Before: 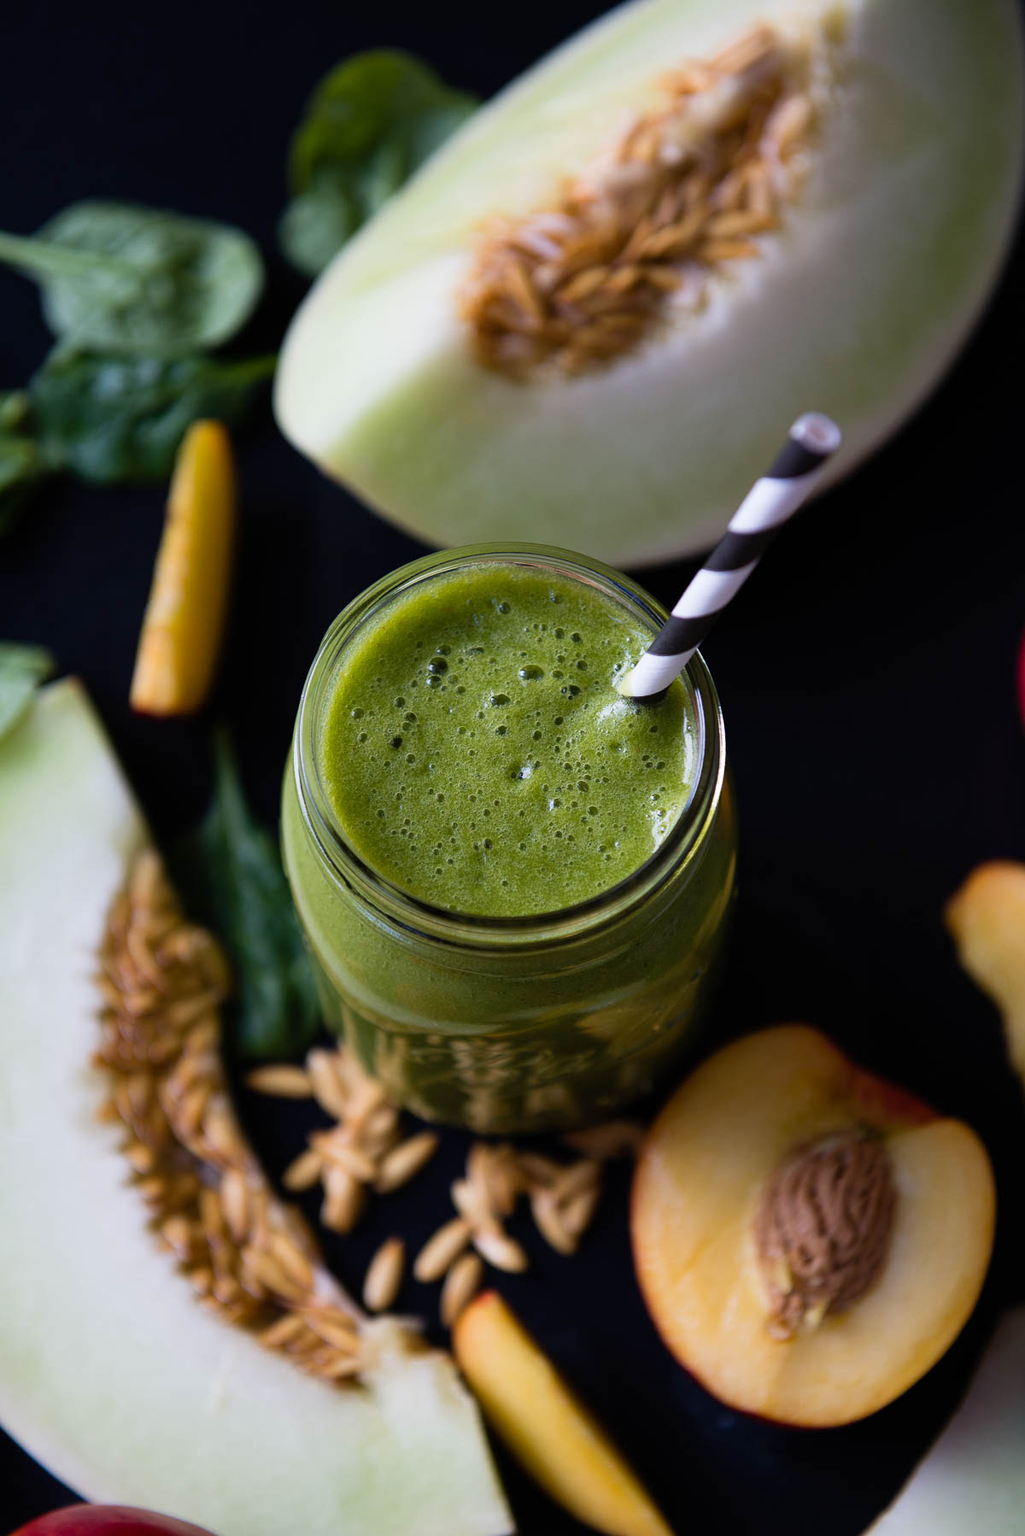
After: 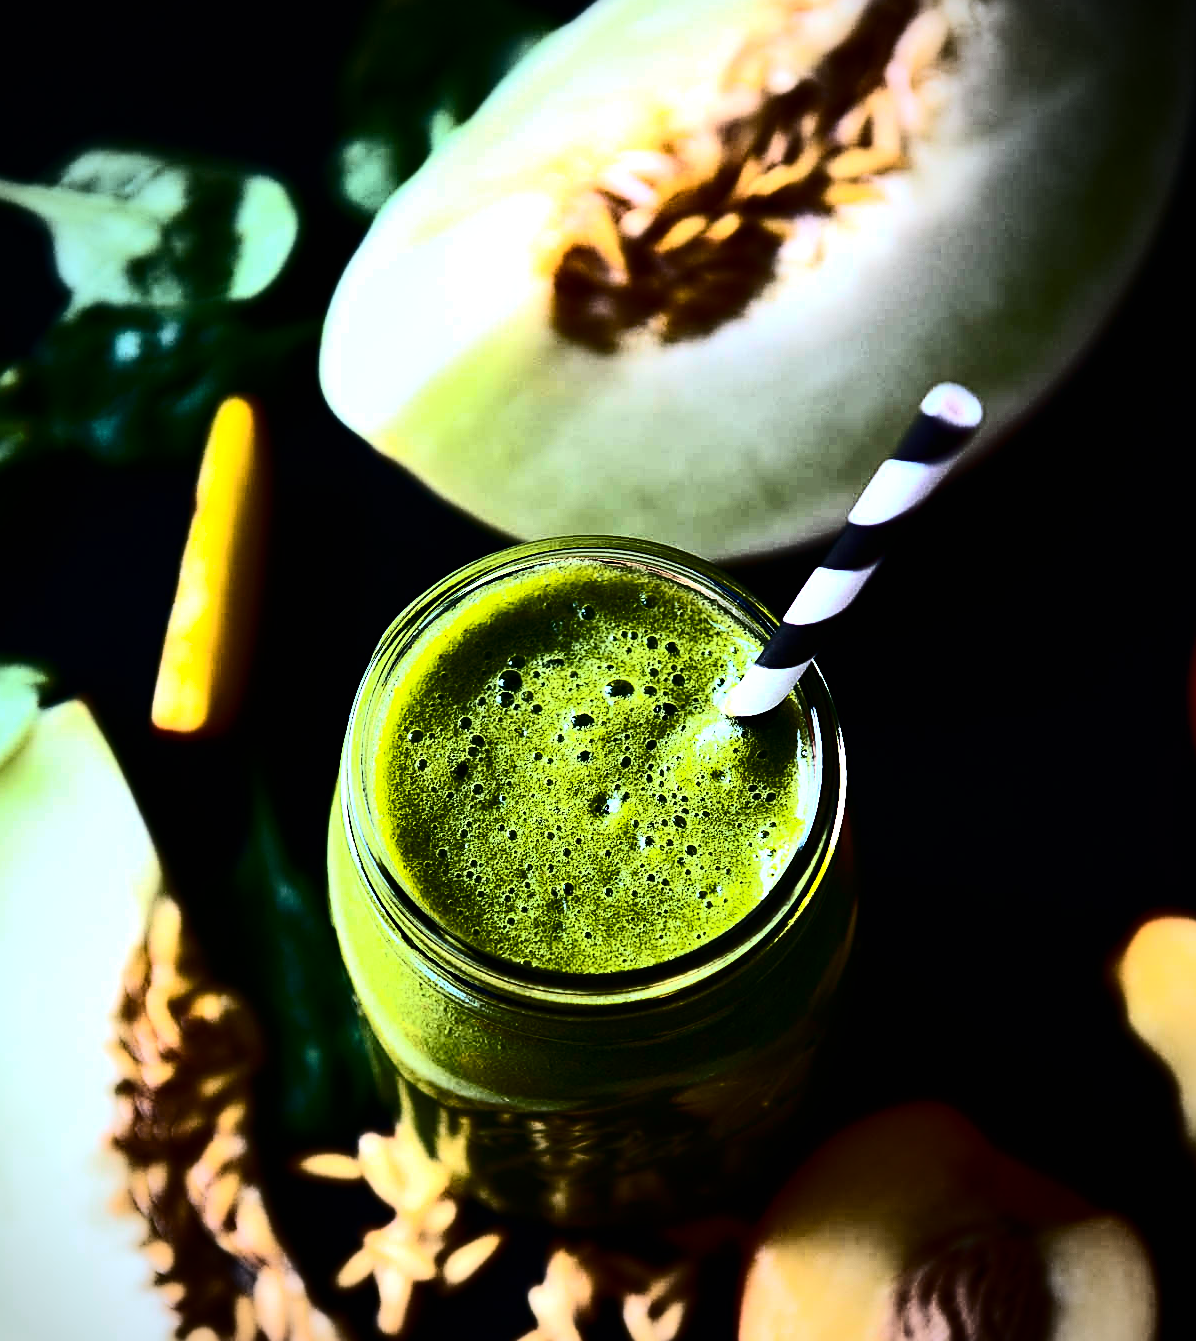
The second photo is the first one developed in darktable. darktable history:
vignetting: fall-off start 79.73%
contrast brightness saturation: contrast 0.5, saturation -0.087
sharpen: on, module defaults
exposure: compensate exposure bias true, compensate highlight preservation false
color calibration: output R [0.972, 0.068, -0.094, 0], output G [-0.178, 1.216, -0.086, 0], output B [0.095, -0.136, 0.98, 0], illuminant as shot in camera, x 0.359, y 0.362, temperature 4598.34 K
tone equalizer: -8 EV -1.12 EV, -7 EV -0.991 EV, -6 EV -0.86 EV, -5 EV -0.54 EV, -3 EV 0.564 EV, -2 EV 0.884 EV, -1 EV 0.994 EV, +0 EV 1.08 EV, edges refinement/feathering 500, mask exposure compensation -1.57 EV, preserve details no
crop: left 0.302%, top 5.509%, bottom 19.859%
color balance rgb: global offset › luminance 0.279%, perceptual saturation grading › global saturation 30.601%, perceptual brilliance grading › highlights 19.52%, perceptual brilliance grading › mid-tones 20.191%, perceptual brilliance grading › shadows -20.809%
